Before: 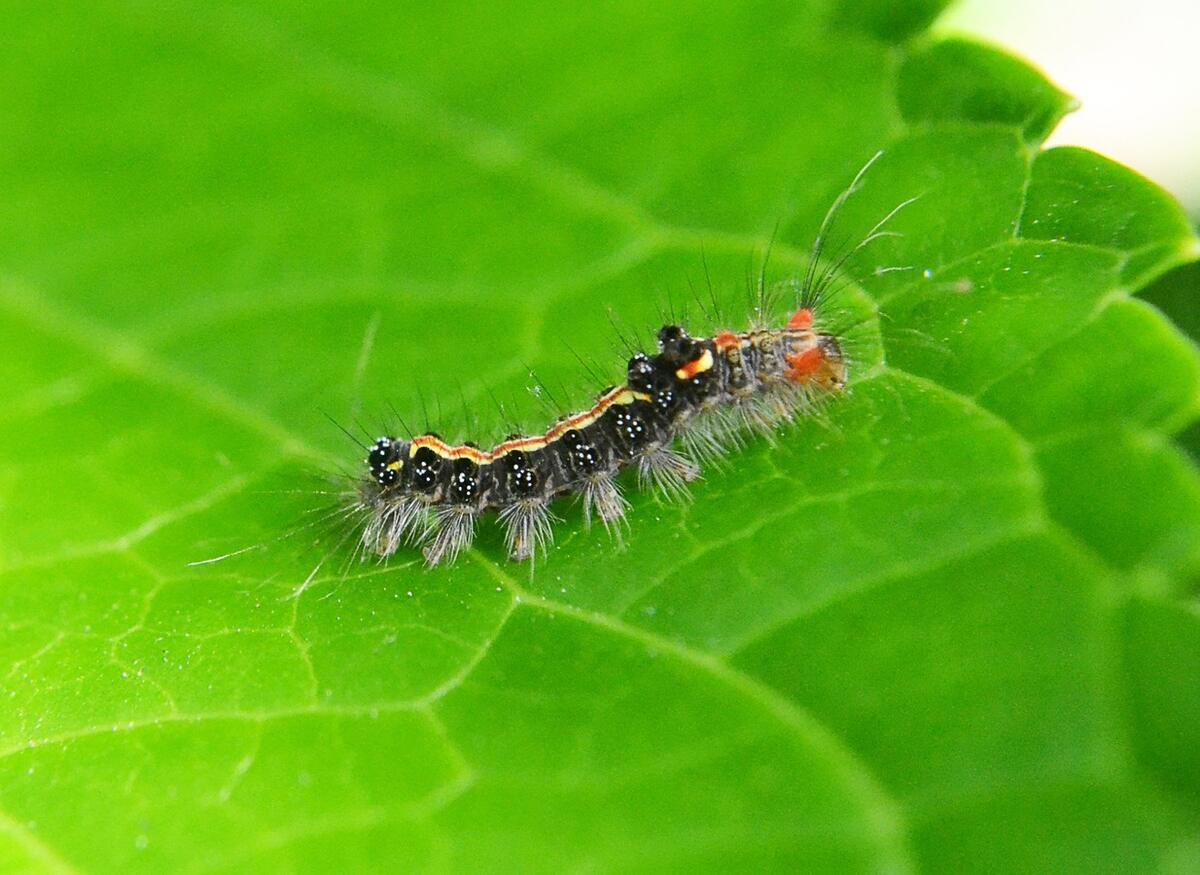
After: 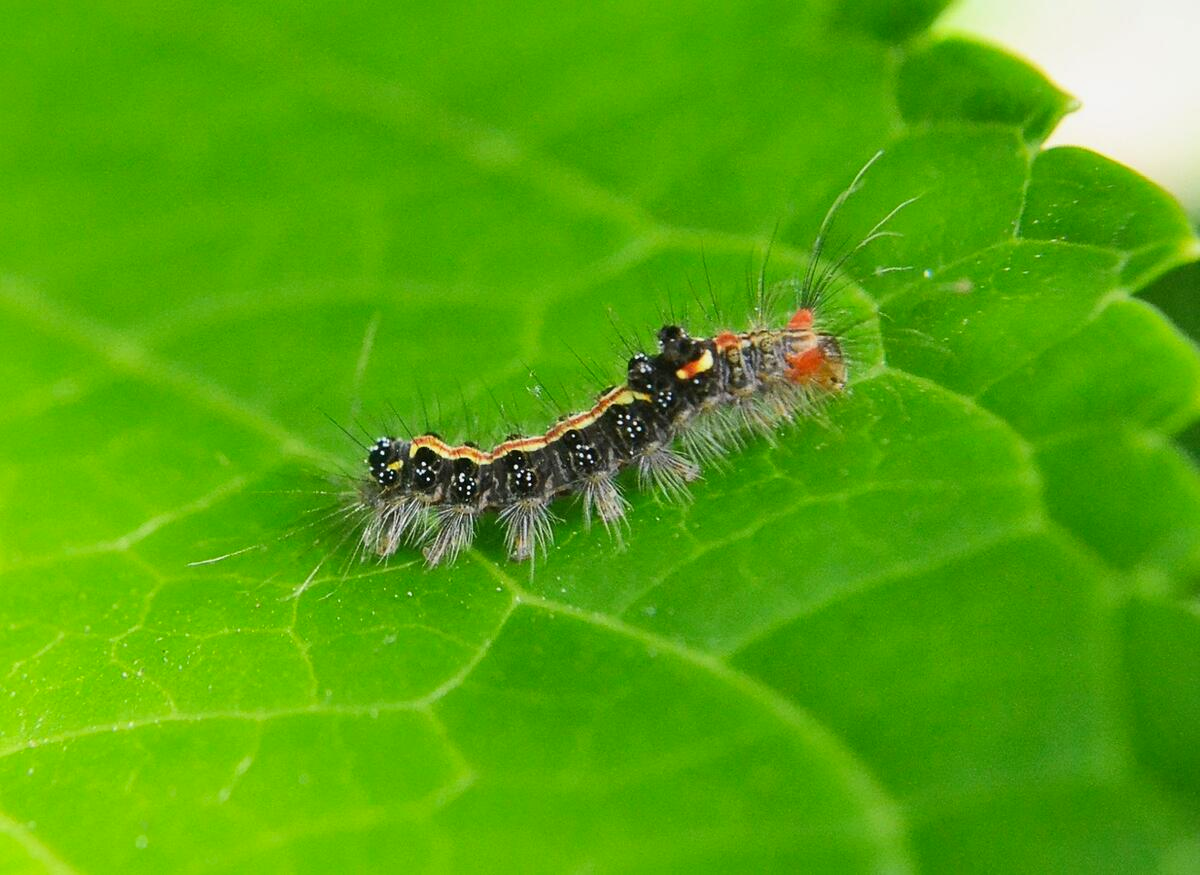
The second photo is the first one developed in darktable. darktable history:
velvia: strength 15%
shadows and highlights: shadows 25, white point adjustment -3, highlights -30
